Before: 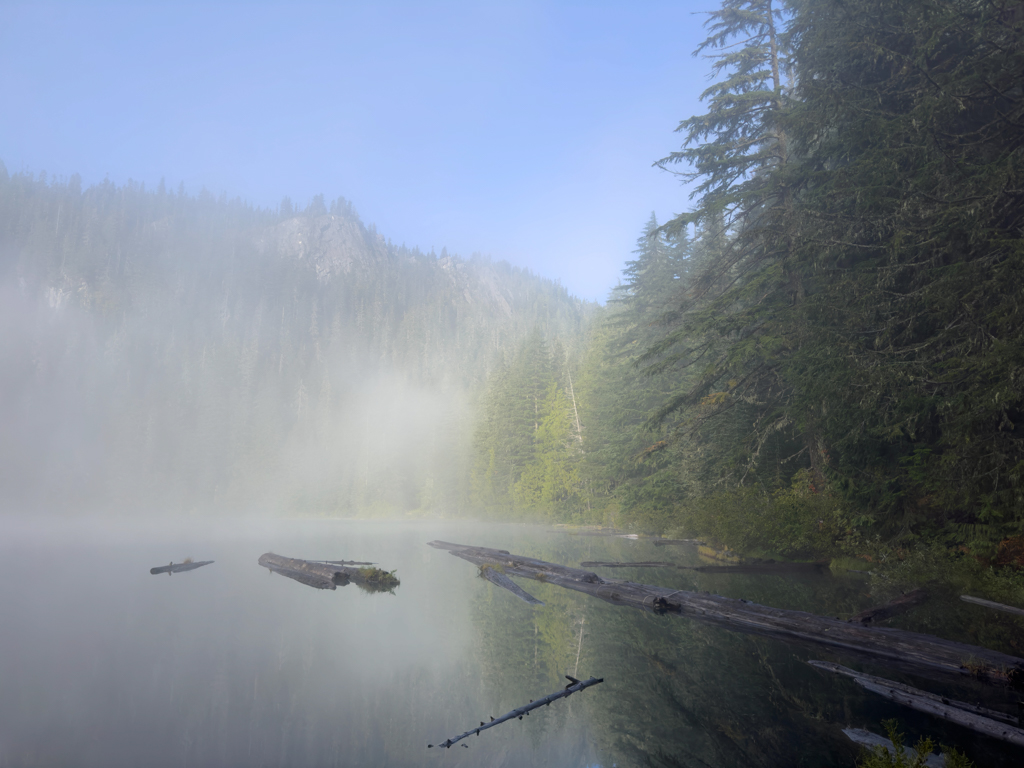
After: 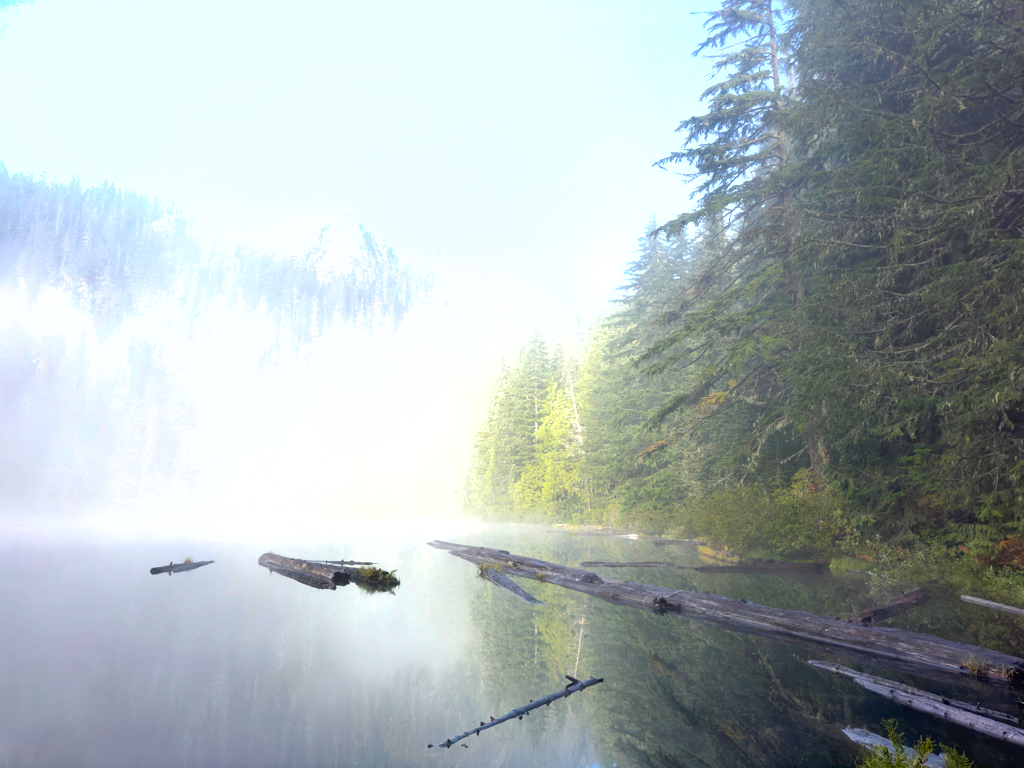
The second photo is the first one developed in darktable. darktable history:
color balance rgb: linear chroma grading › global chroma 15.619%, perceptual saturation grading › global saturation 0.873%, global vibrance 19.088%
shadows and highlights: low approximation 0.01, soften with gaussian
exposure: black level correction 0, exposure 1.169 EV, compensate highlight preservation false
